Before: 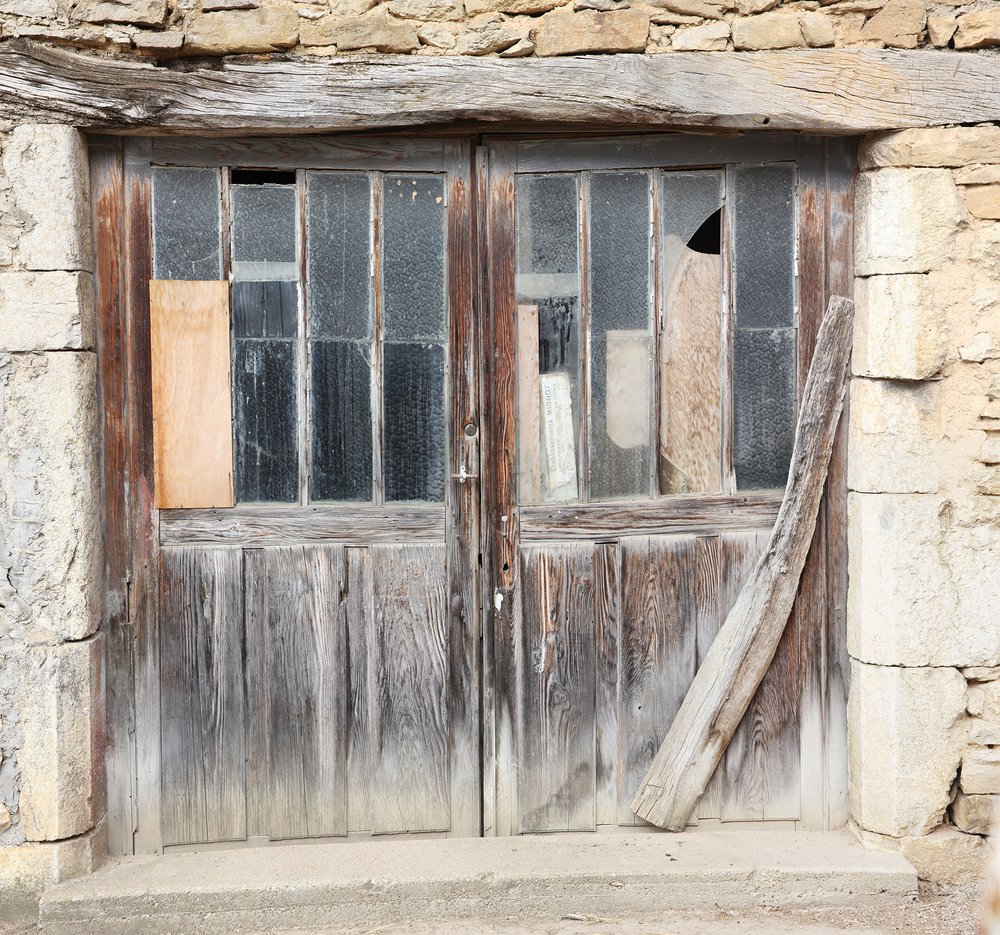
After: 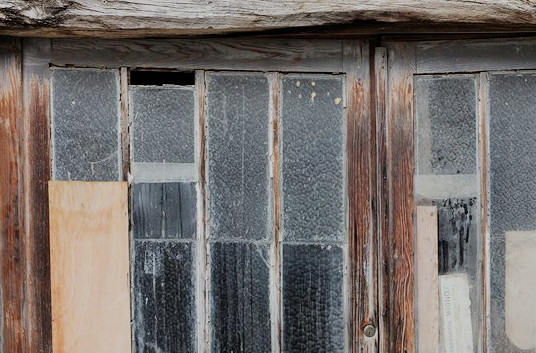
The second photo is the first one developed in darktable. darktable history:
filmic rgb: black relative exposure -7.15 EV, white relative exposure 5.36 EV, hardness 3.02
crop: left 10.121%, top 10.631%, right 36.218%, bottom 51.526%
